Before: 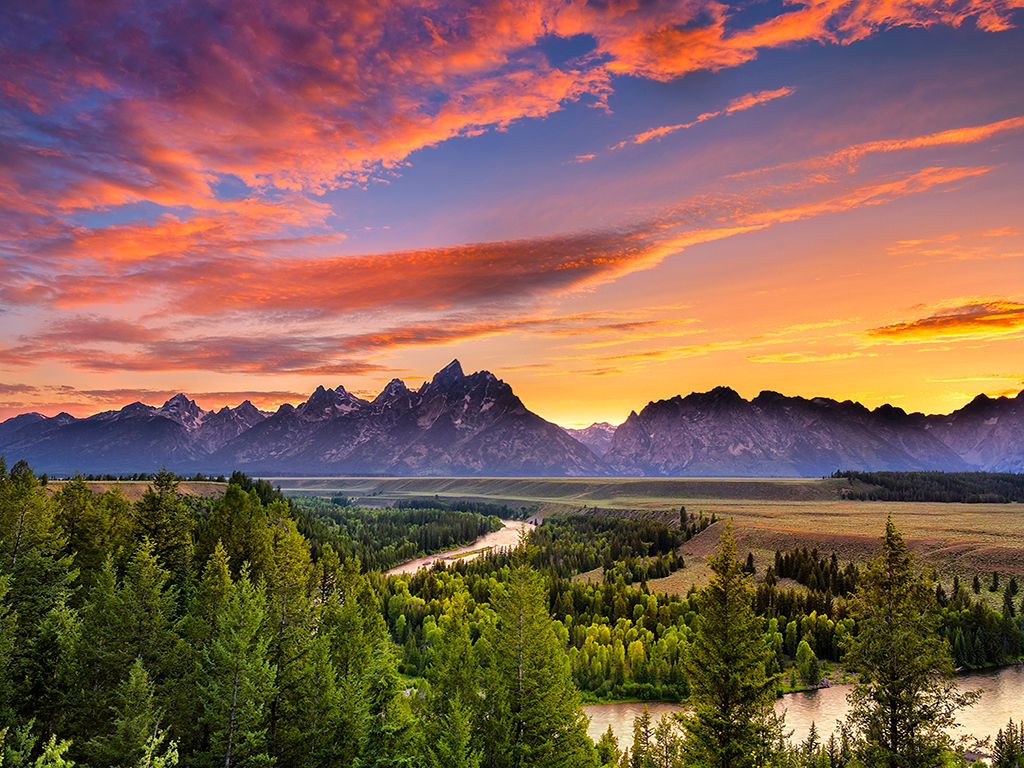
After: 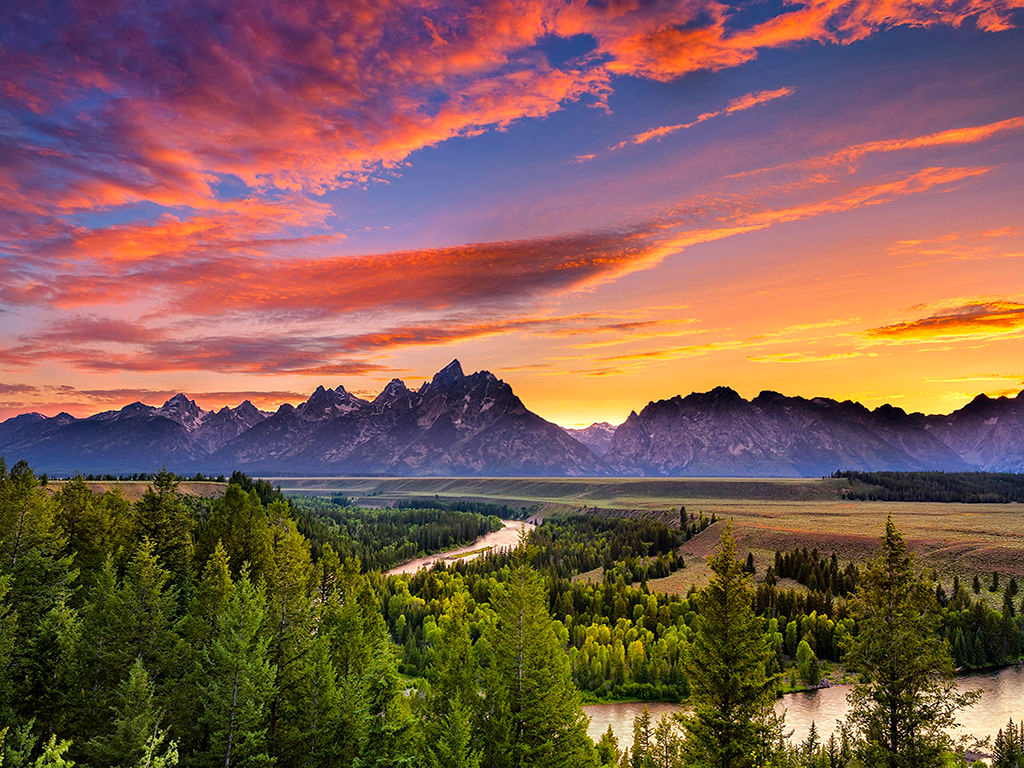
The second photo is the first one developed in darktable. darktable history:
haze removal: compatibility mode true, adaptive false
shadows and highlights: radius 90.5, shadows -13.8, white point adjustment 0.173, highlights 32.94, compress 48.24%, soften with gaussian
